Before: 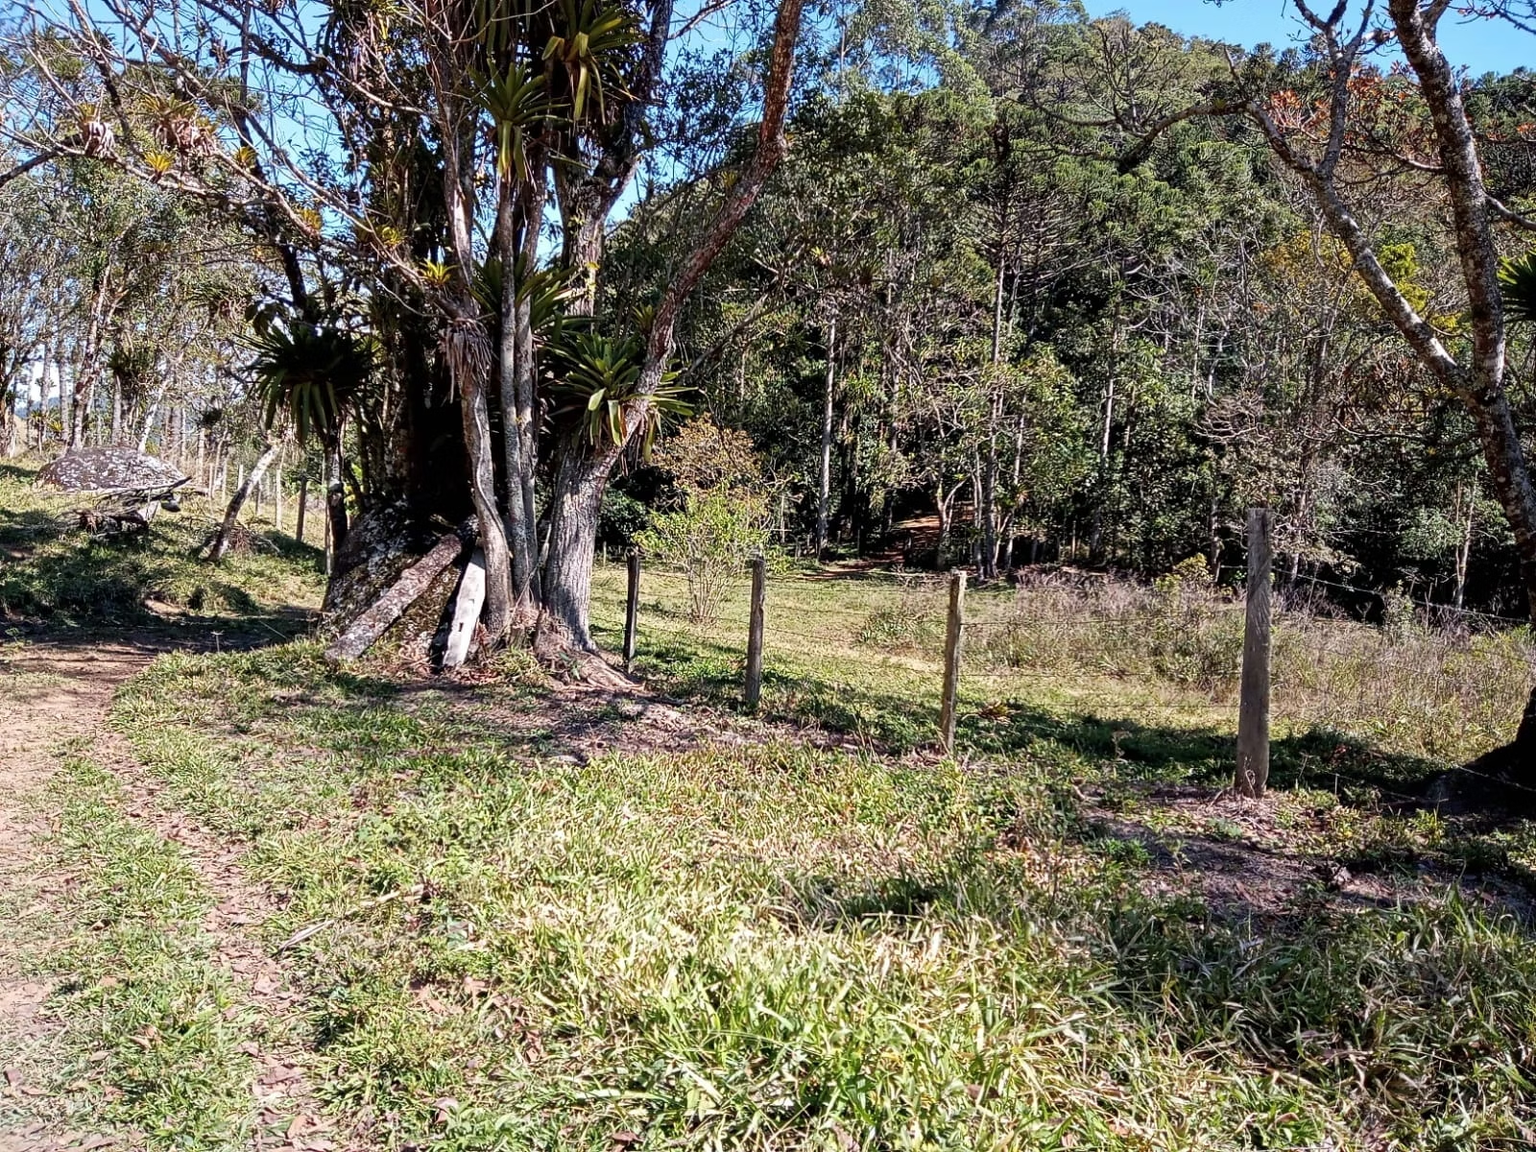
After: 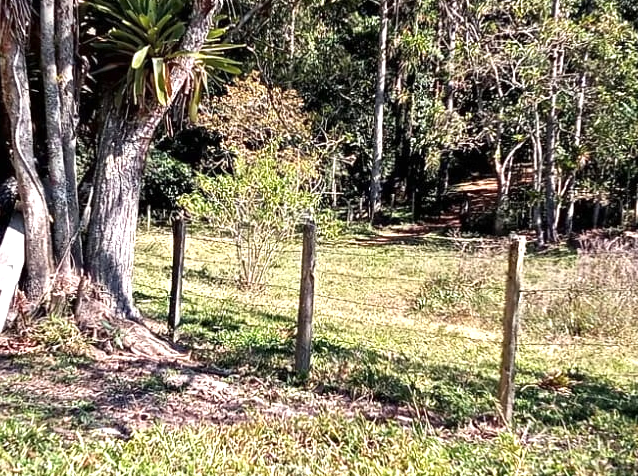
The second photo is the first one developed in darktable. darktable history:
exposure: exposure 0.663 EV, compensate highlight preservation false
crop: left 30.107%, top 29.997%, right 29.968%, bottom 30.262%
